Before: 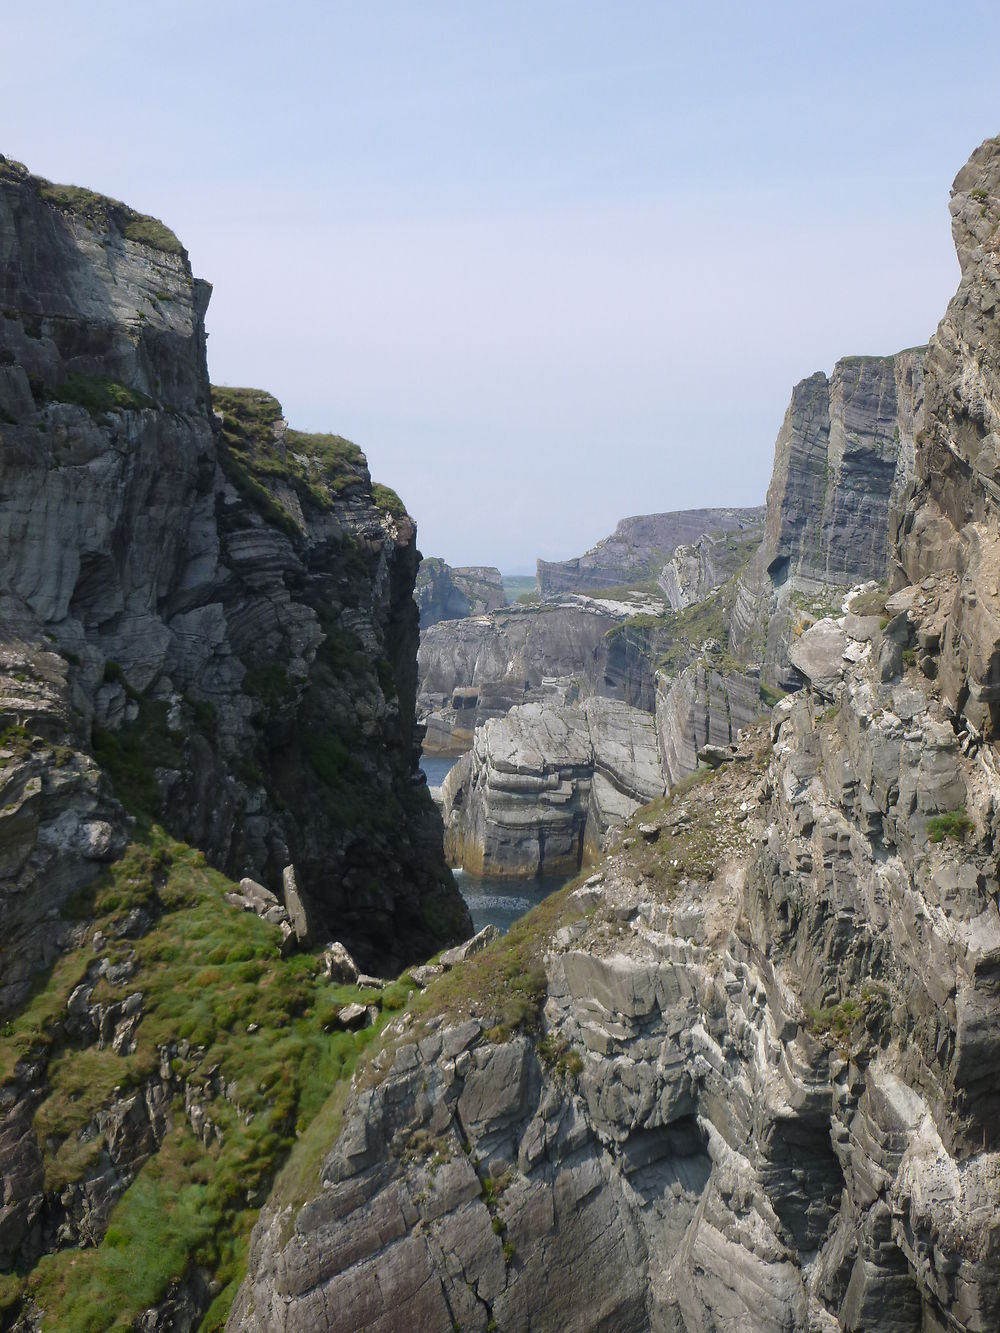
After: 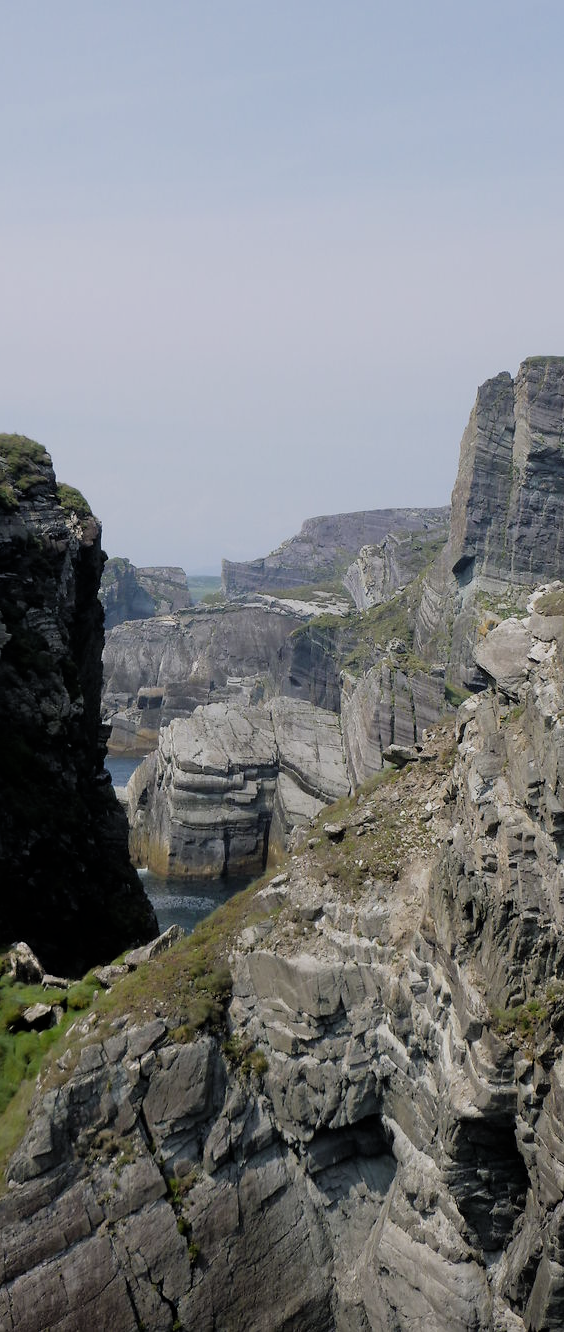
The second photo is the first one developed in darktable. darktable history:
tone equalizer: -8 EV 0.216 EV, -7 EV 0.433 EV, -6 EV 0.391 EV, -5 EV 0.278 EV, -3 EV -0.246 EV, -2 EV -0.427 EV, -1 EV -0.441 EV, +0 EV -0.269 EV, edges refinement/feathering 500, mask exposure compensation -1.57 EV, preserve details no
filmic rgb: black relative exposure -5.03 EV, white relative exposure 3.96 EV, hardness 2.89, contrast 1.401, highlights saturation mix -29.47%
crop: left 31.564%, top 0.024%, right 12.03%
